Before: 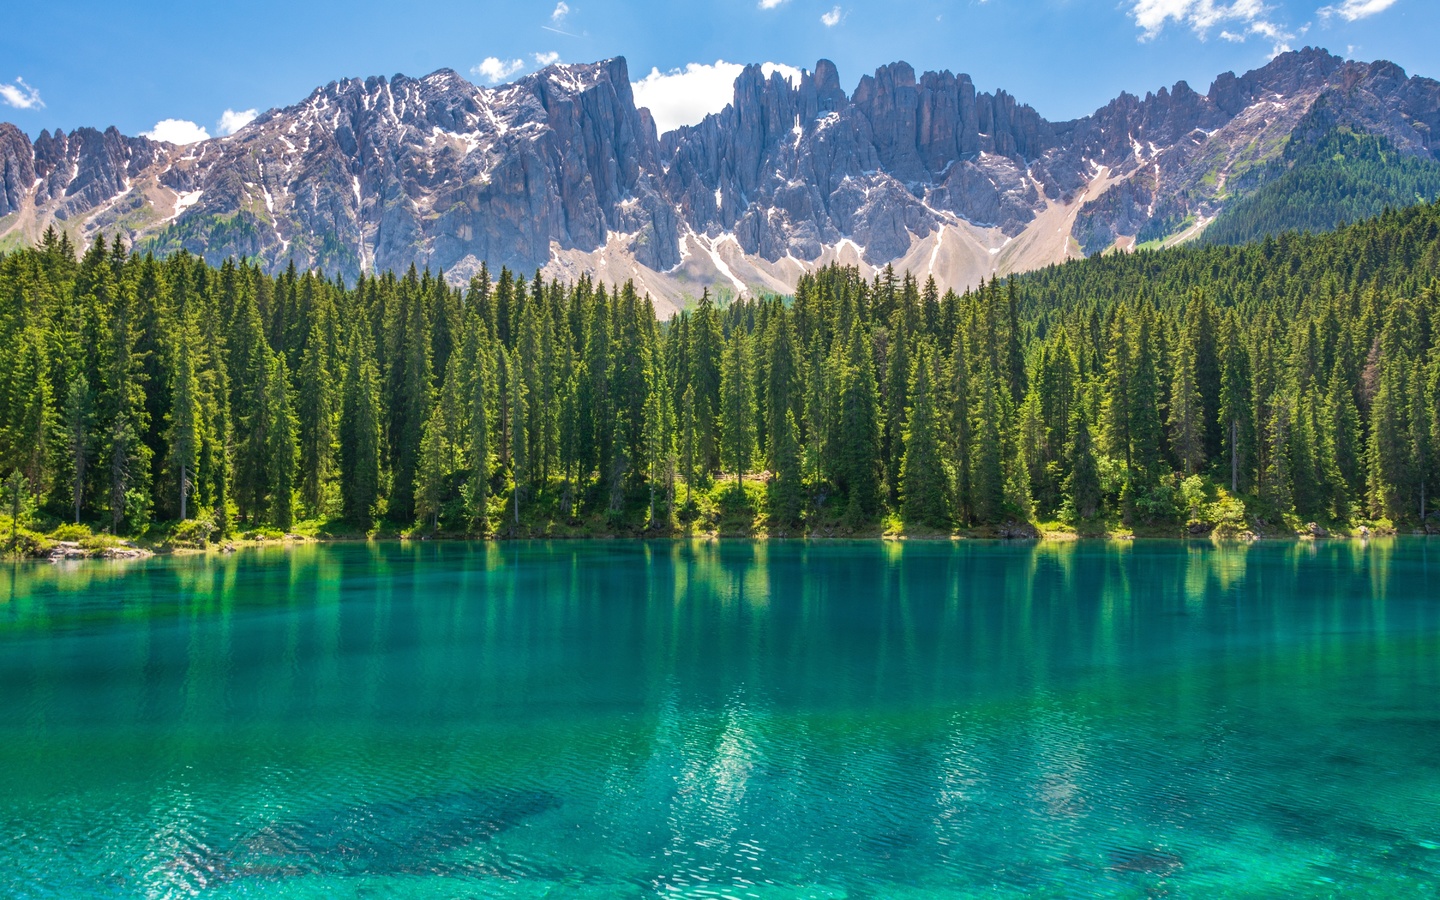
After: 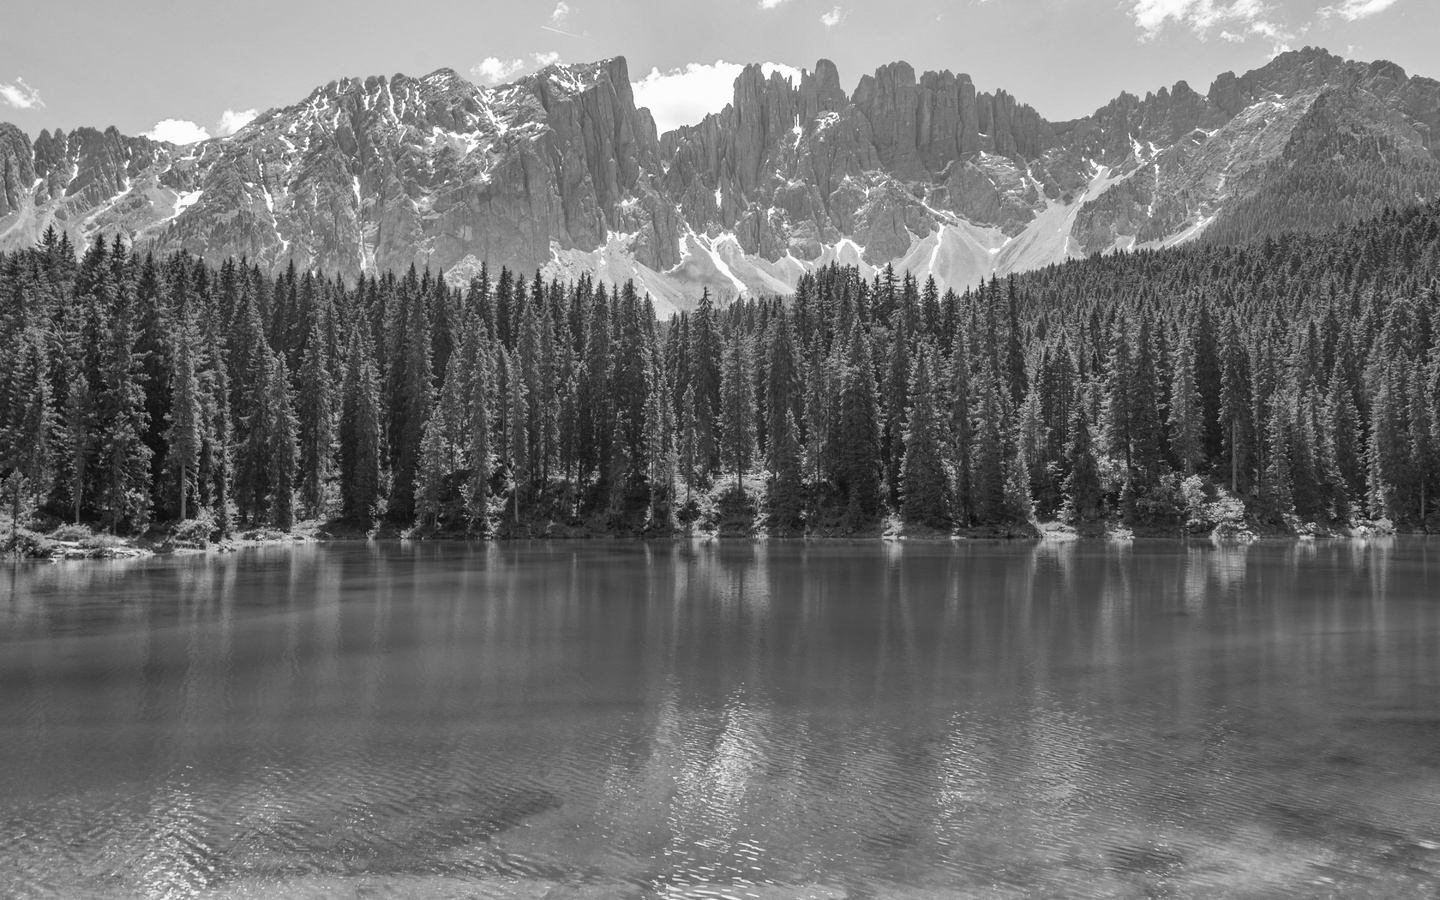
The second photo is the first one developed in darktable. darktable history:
color calibration: output gray [0.18, 0.41, 0.41, 0], illuminant as shot in camera, x 0.358, y 0.373, temperature 4628.91 K
exposure: exposure 0 EV, compensate highlight preservation false
